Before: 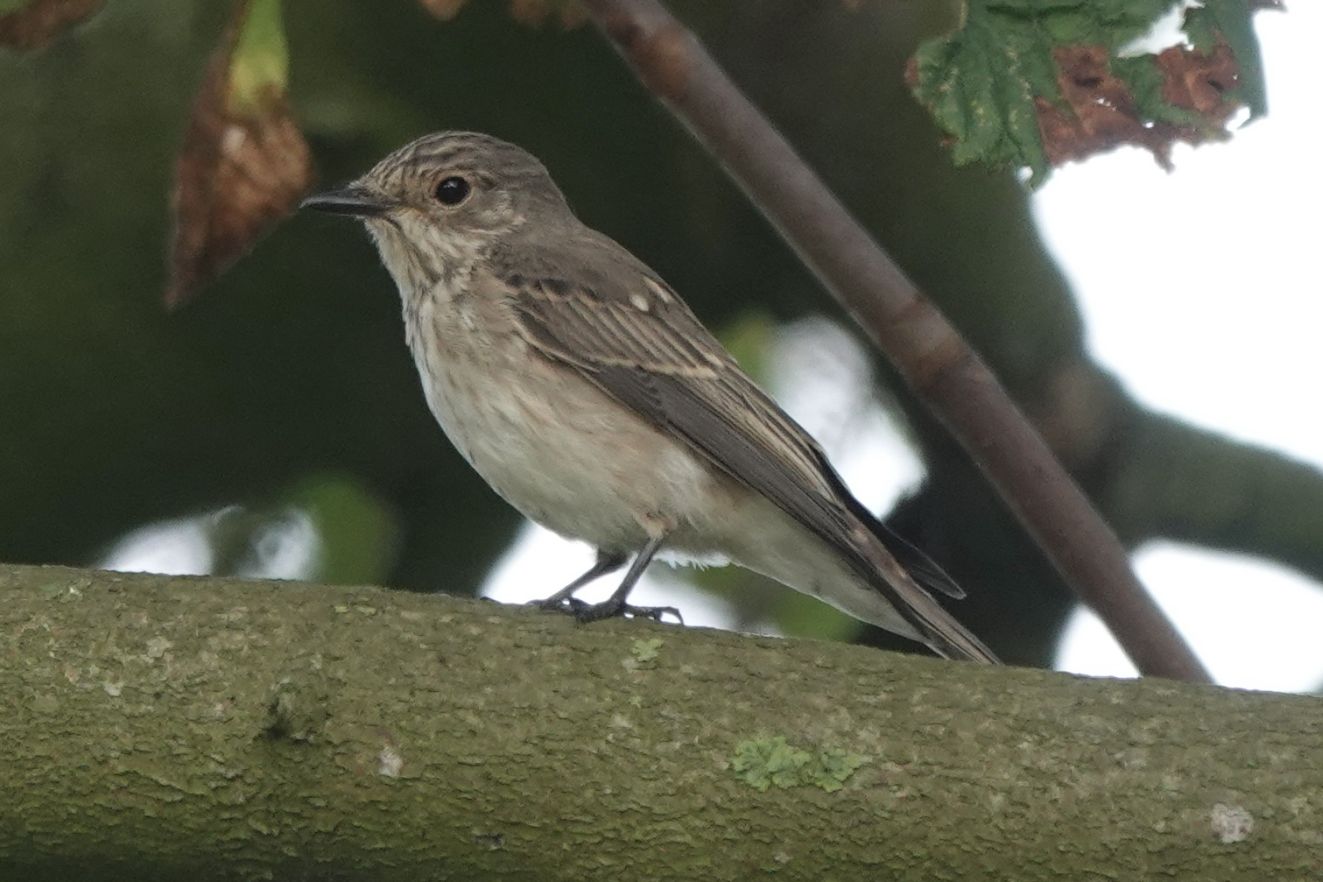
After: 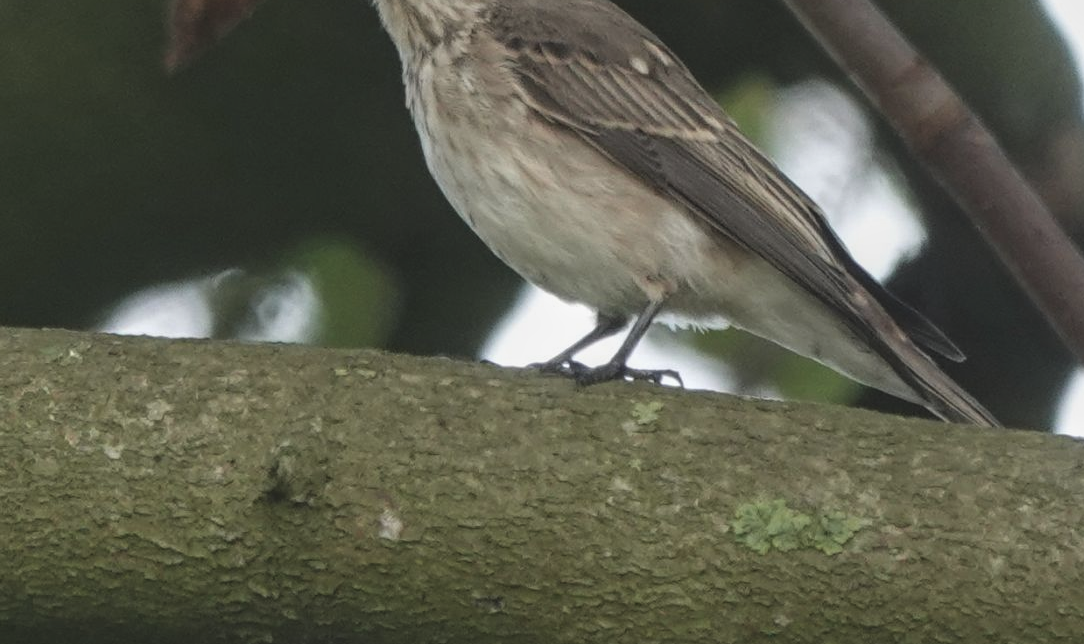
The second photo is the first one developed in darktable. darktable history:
local contrast: on, module defaults
exposure: black level correction -0.013, exposure -0.19 EV, compensate exposure bias true, compensate highlight preservation false
crop: top 26.88%, right 18.035%
